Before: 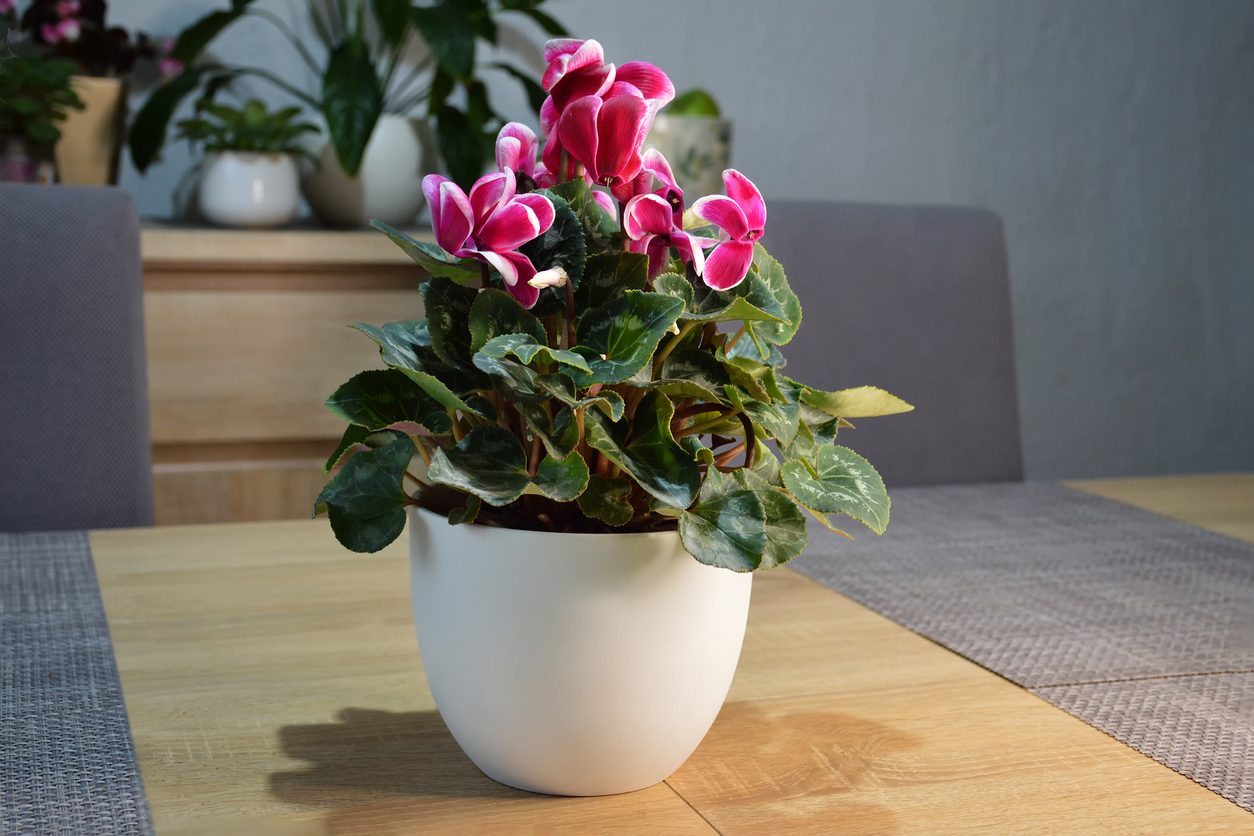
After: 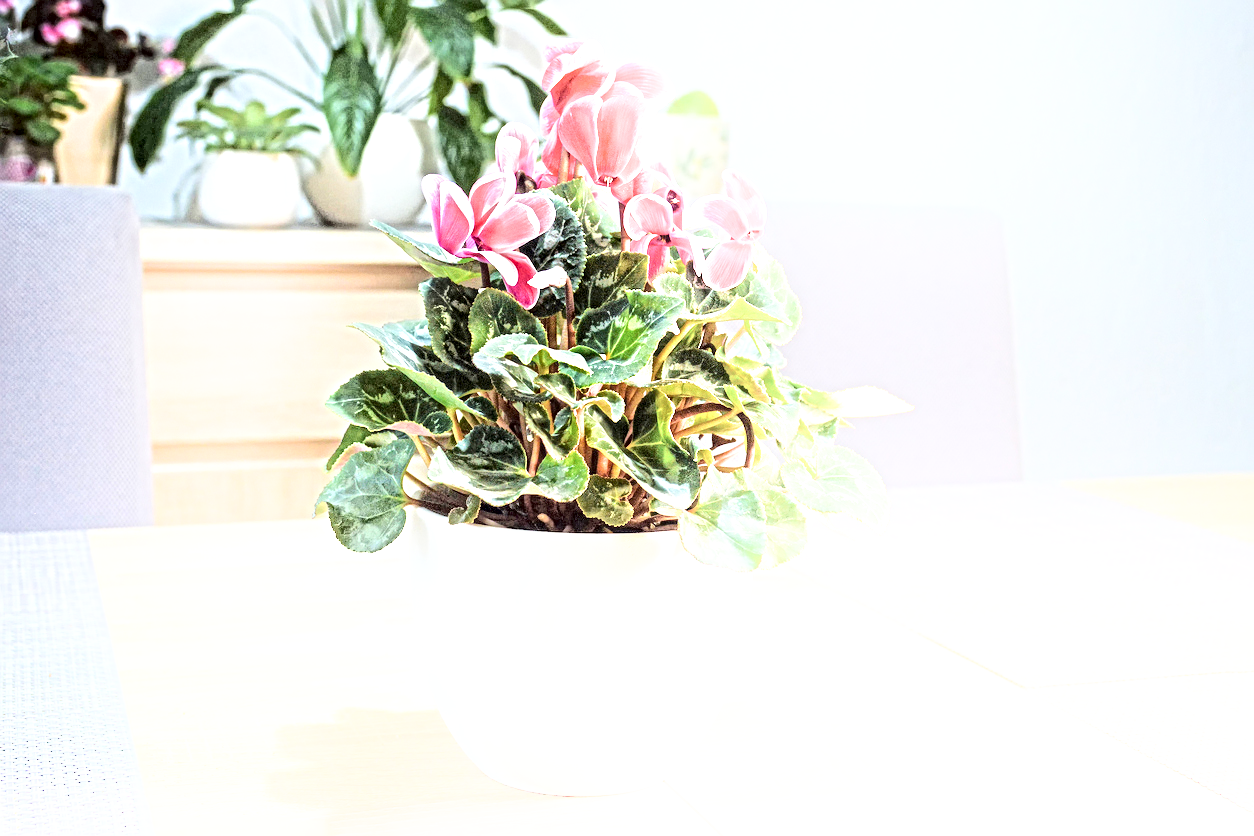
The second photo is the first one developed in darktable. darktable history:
exposure: exposure 3.069 EV, compensate exposure bias true, compensate highlight preservation false
local contrast: mode bilateral grid, contrast 20, coarseness 4, detail 299%, midtone range 0.2
shadows and highlights: shadows -54.99, highlights 86.17, soften with gaussian
filmic rgb: black relative exposure -7.65 EV, white relative exposure 3.98 EV, hardness 4.02, contrast 1.095, highlights saturation mix -28.94%
